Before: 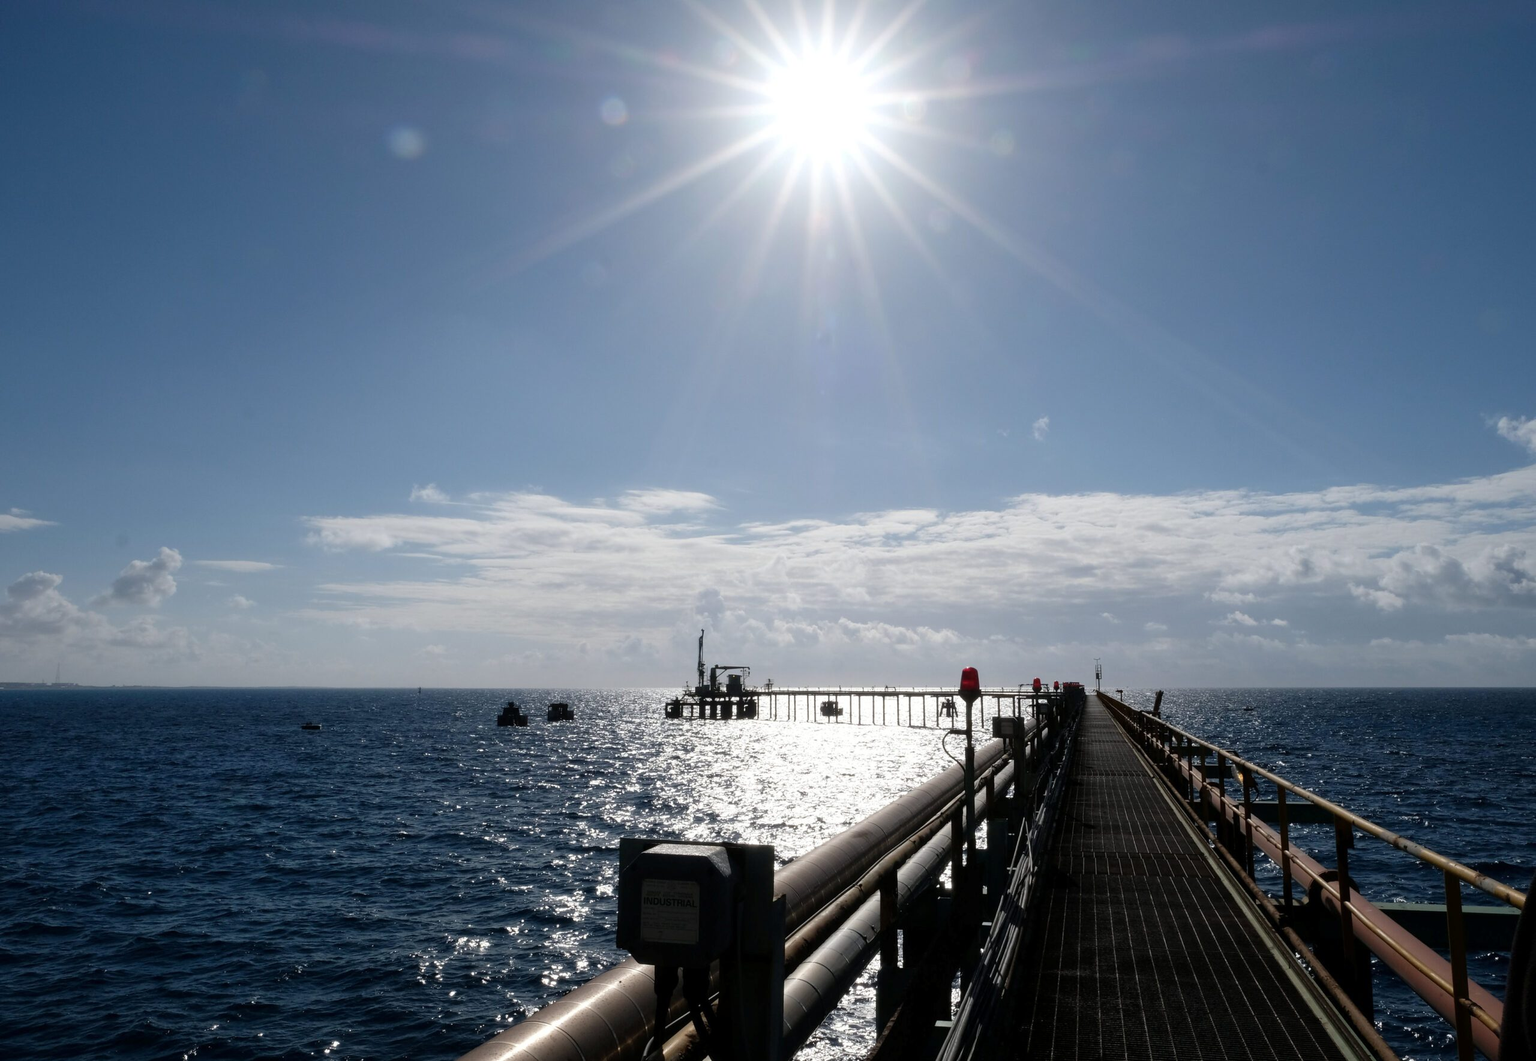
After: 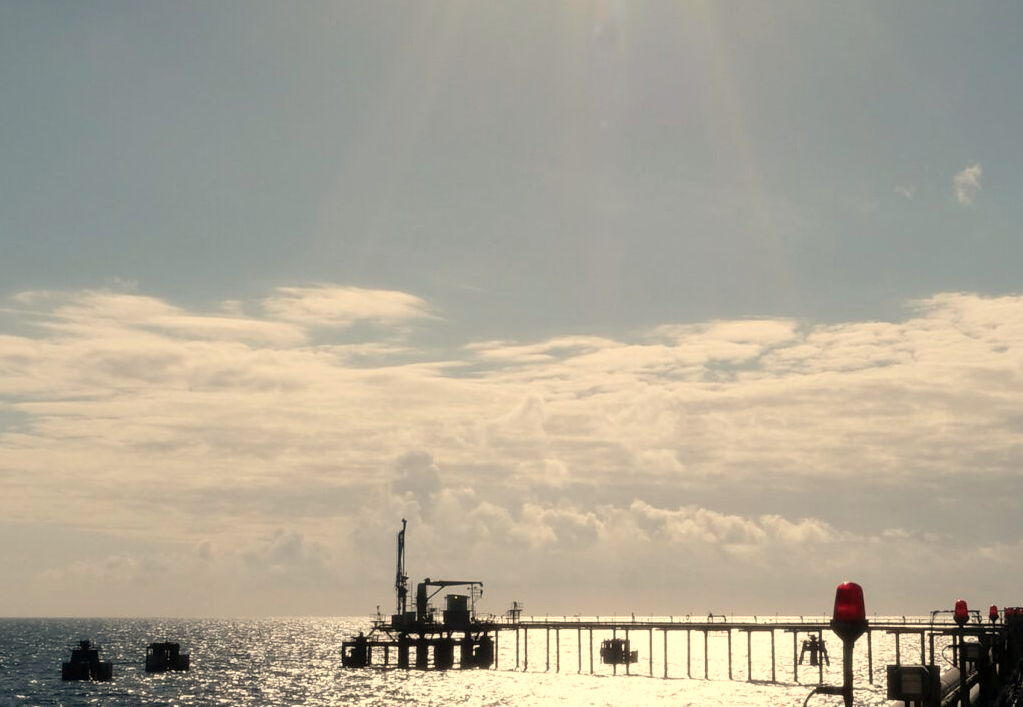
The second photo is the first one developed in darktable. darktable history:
crop: left 30%, top 30%, right 30%, bottom 30%
white balance: red 1.123, blue 0.83
